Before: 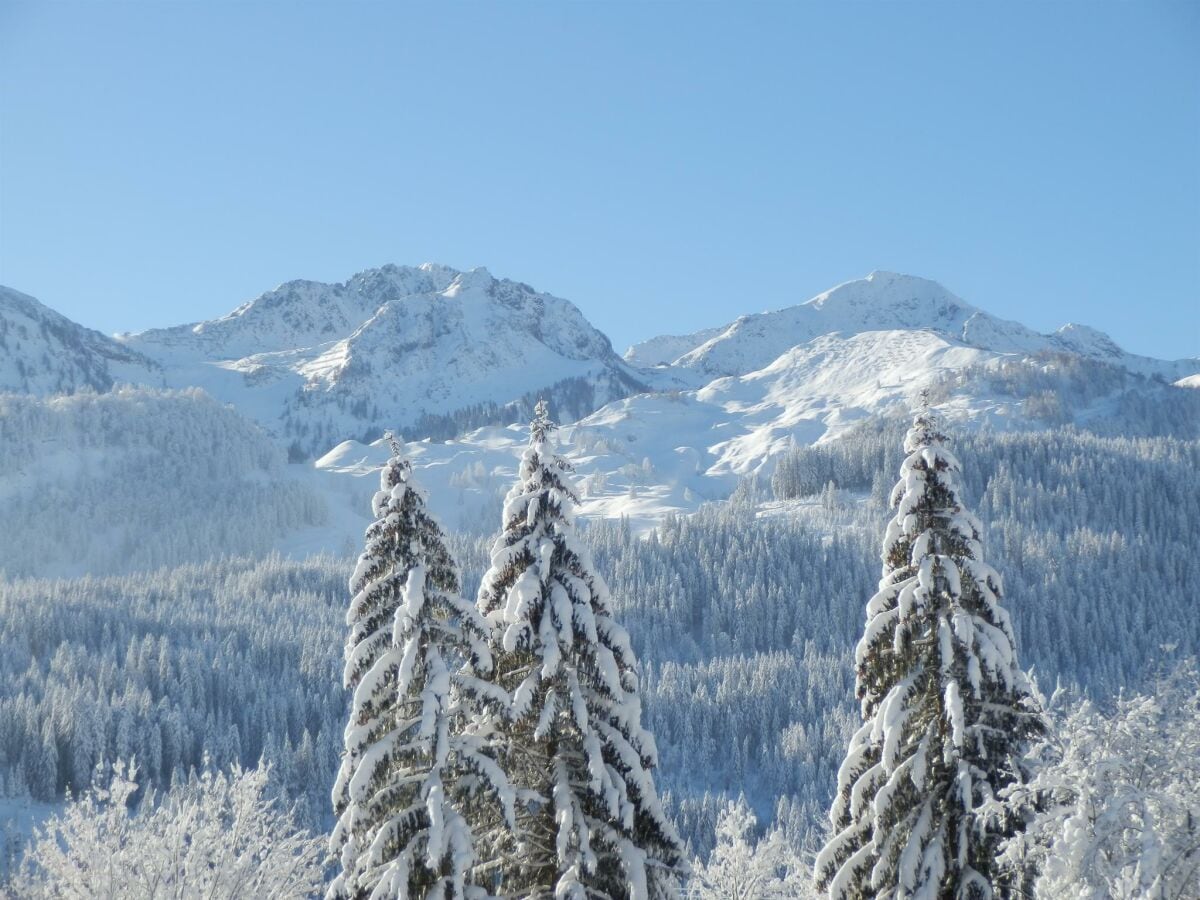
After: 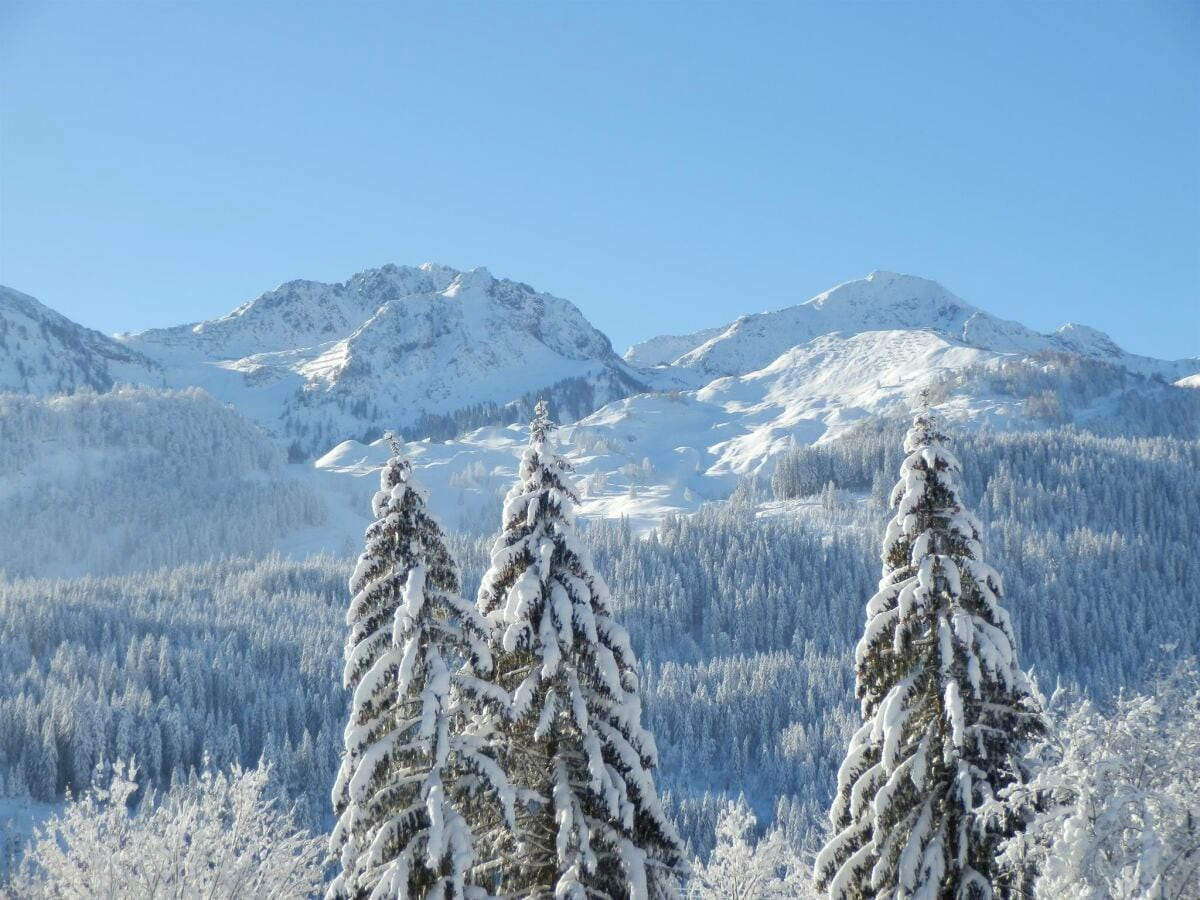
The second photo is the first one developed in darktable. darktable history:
contrast equalizer: octaves 7, y [[0.6 ×6], [0.55 ×6], [0 ×6], [0 ×6], [0 ×6]], mix 0.136
contrast brightness saturation: saturation 0.102
